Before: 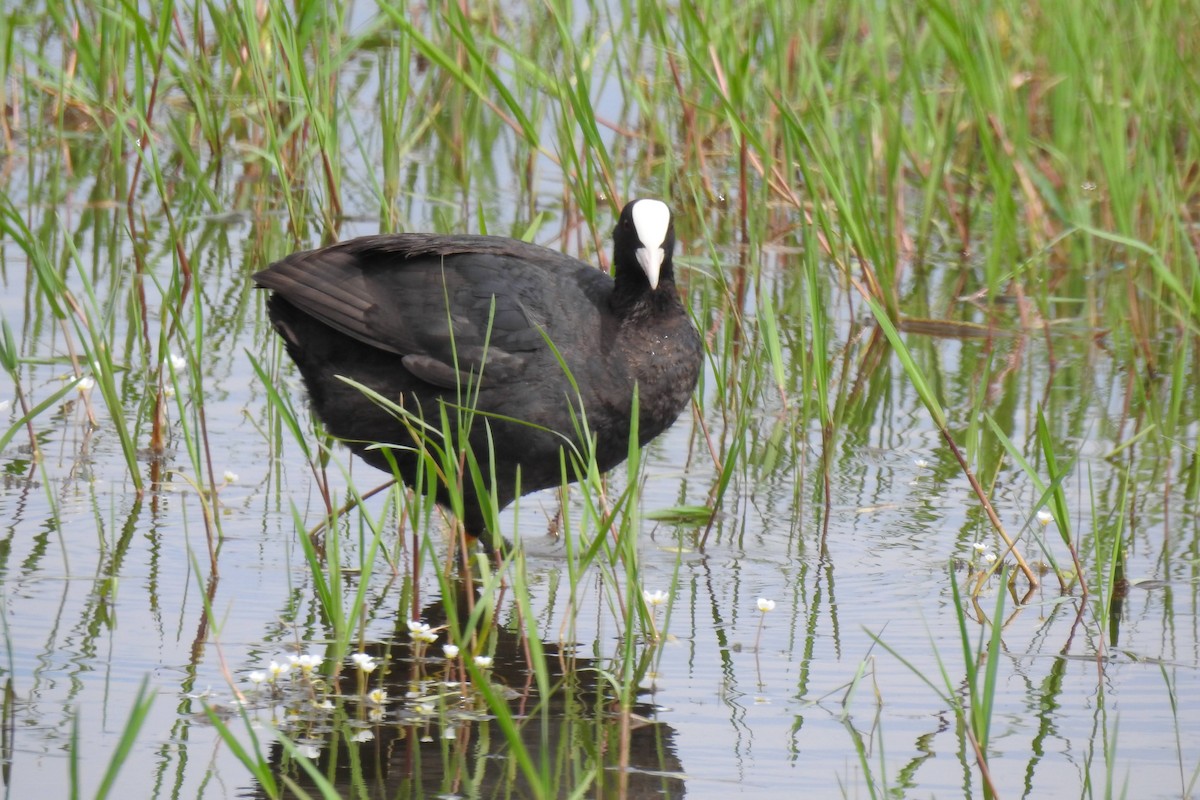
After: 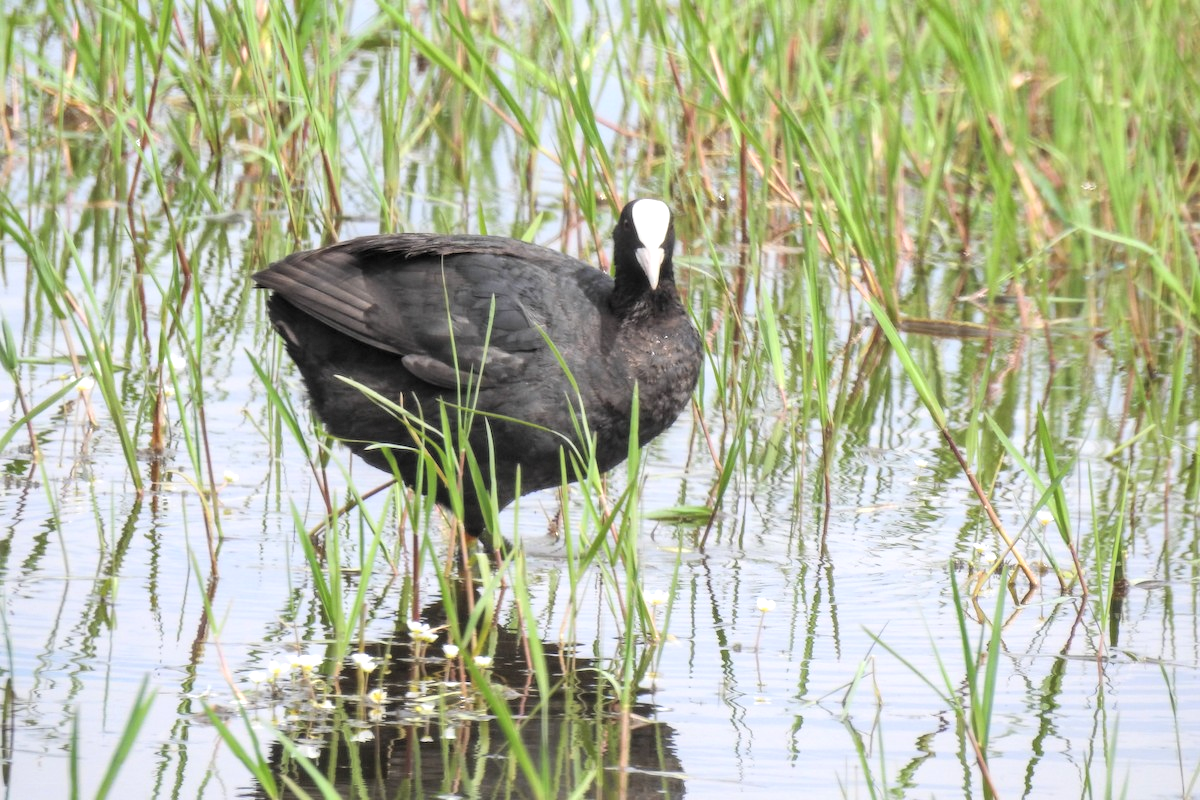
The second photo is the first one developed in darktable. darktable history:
exposure: black level correction 0.001, exposure -0.2 EV, compensate highlight preservation false
tone equalizer: -8 EV -0.75 EV, -7 EV -0.7 EV, -6 EV -0.6 EV, -5 EV -0.4 EV, -3 EV 0.4 EV, -2 EV 0.6 EV, -1 EV 0.7 EV, +0 EV 0.75 EV, edges refinement/feathering 500, mask exposure compensation -1.57 EV, preserve details no
local contrast: on, module defaults
contrast brightness saturation: brightness 0.28
